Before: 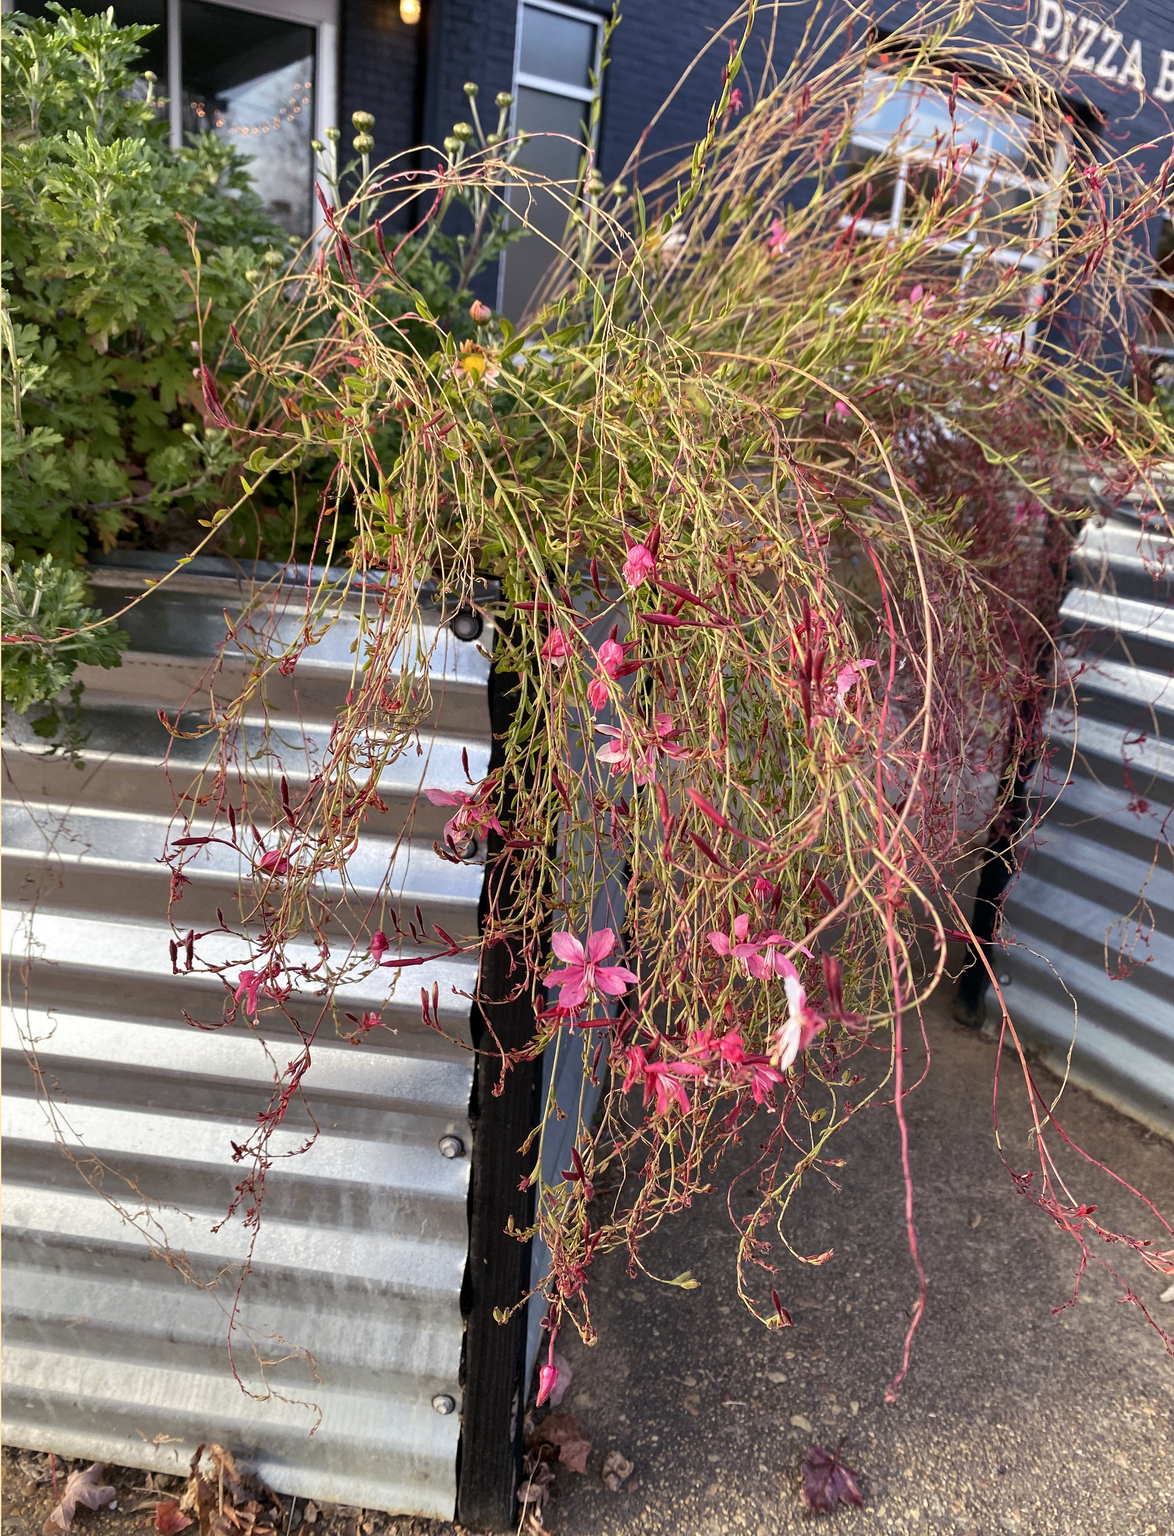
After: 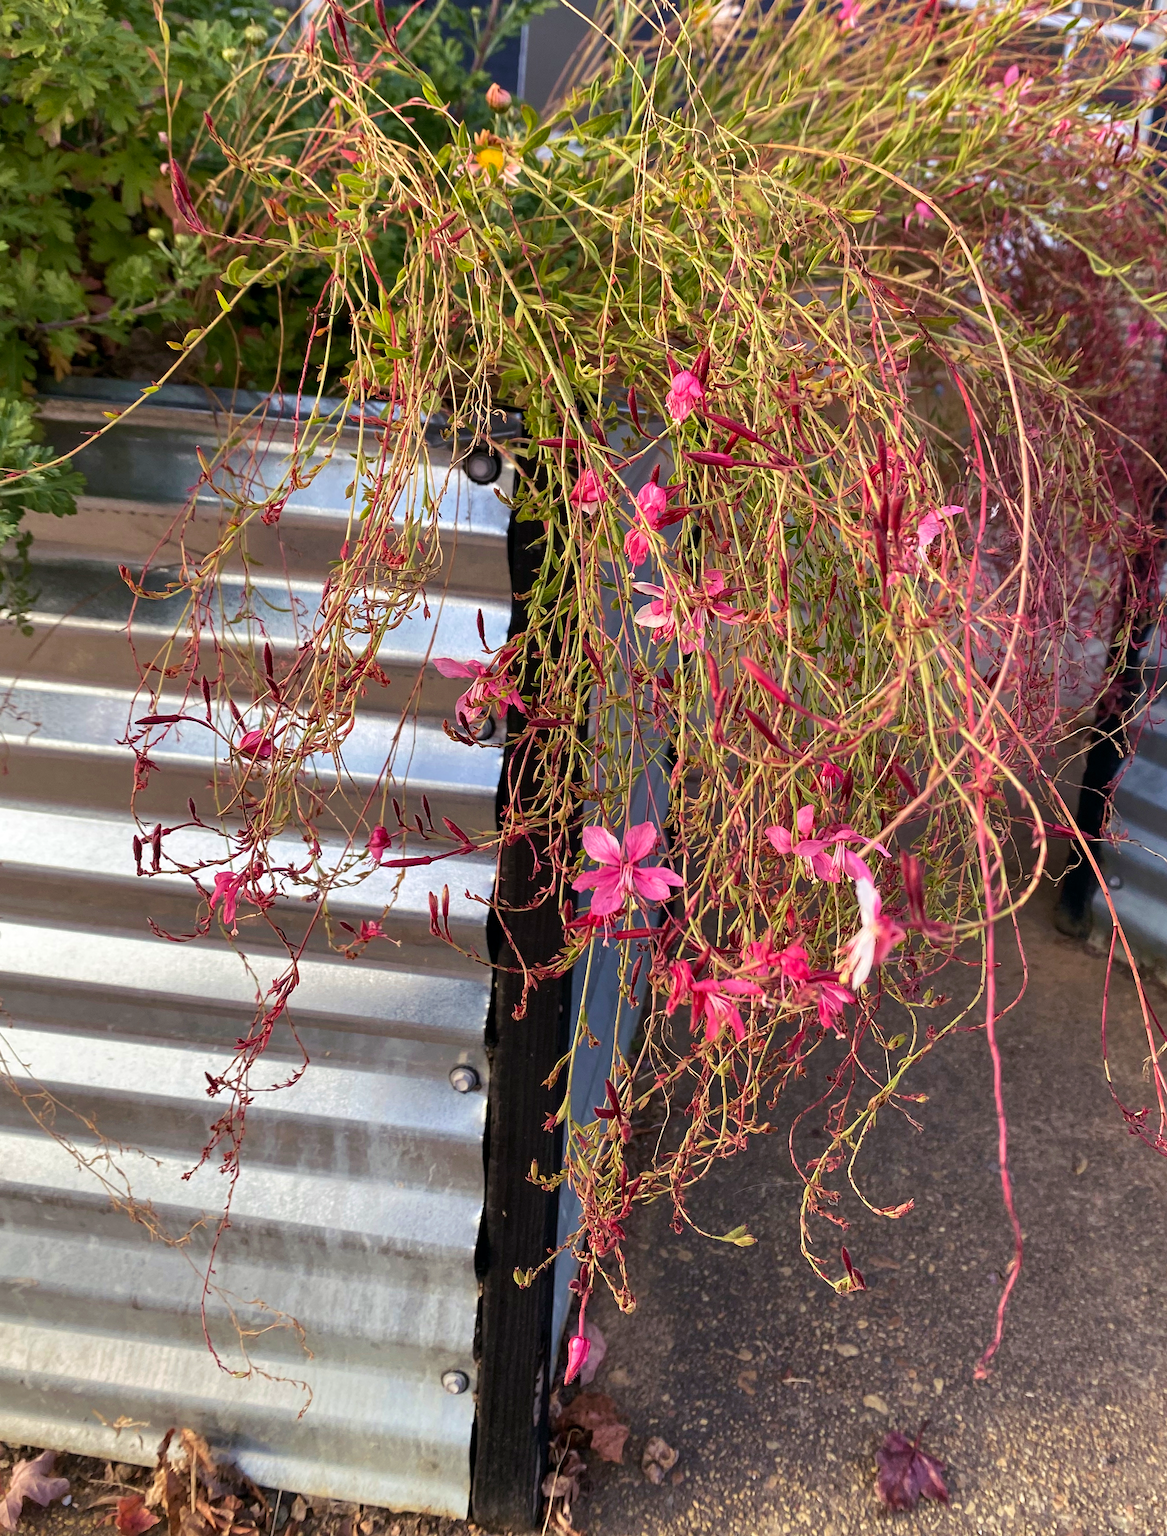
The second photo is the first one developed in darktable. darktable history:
crop and rotate: left 4.829%, top 14.967%, right 10.637%
velvia: on, module defaults
